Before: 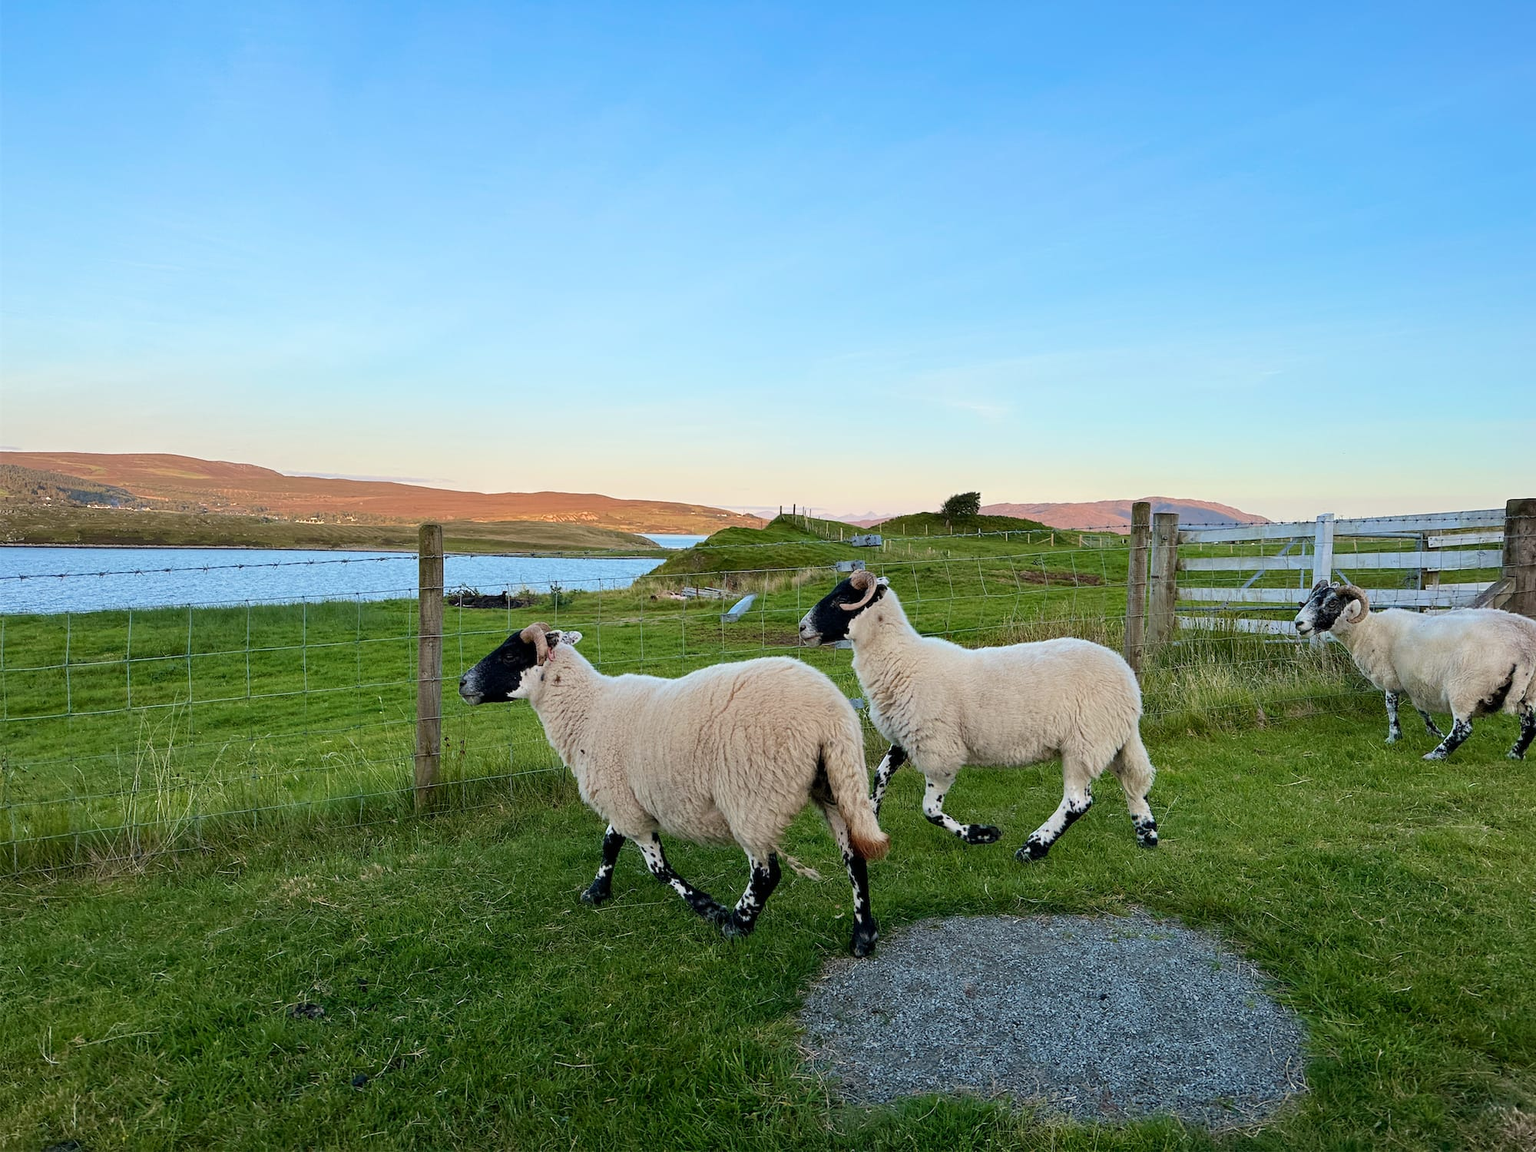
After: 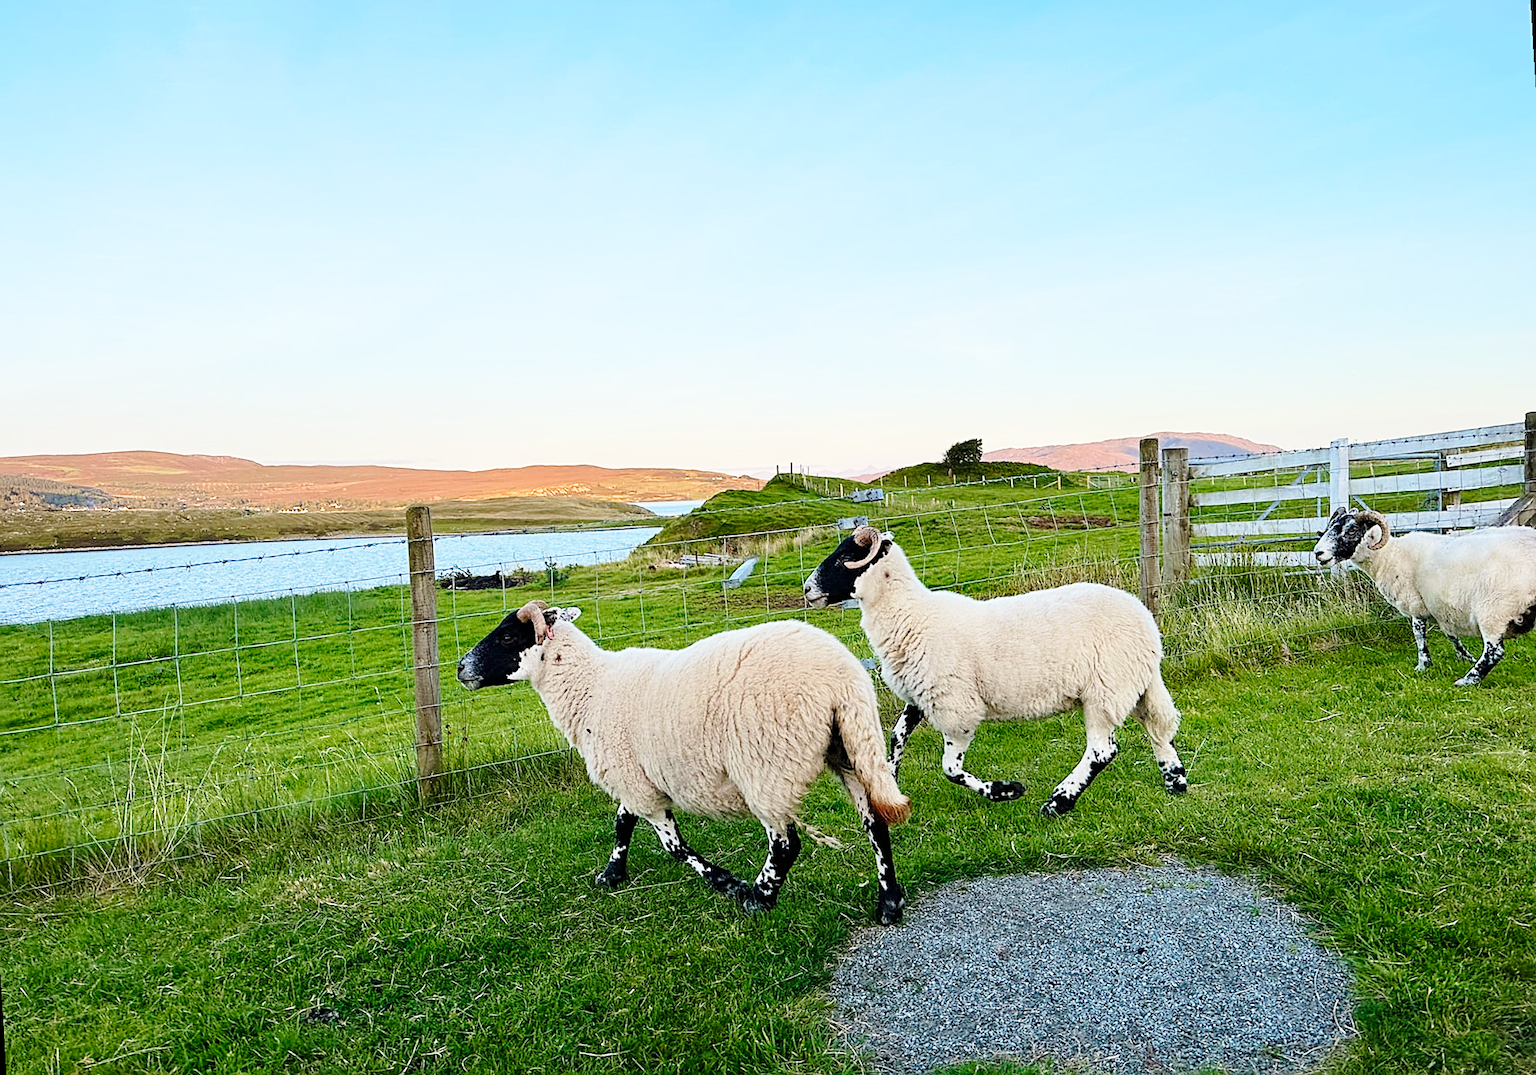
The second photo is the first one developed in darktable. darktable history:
rotate and perspective: rotation -3.52°, crop left 0.036, crop right 0.964, crop top 0.081, crop bottom 0.919
base curve: curves: ch0 [(0, 0) (0.028, 0.03) (0.121, 0.232) (0.46, 0.748) (0.859, 0.968) (1, 1)], preserve colors none
sharpen: on, module defaults
exposure: compensate highlight preservation false
